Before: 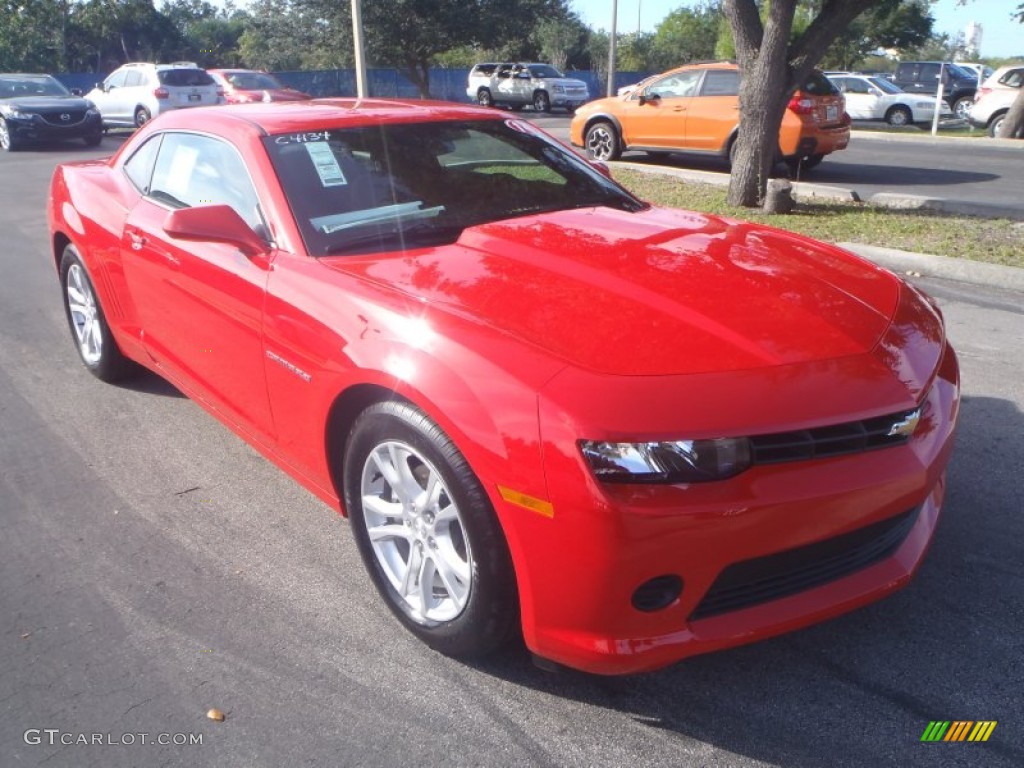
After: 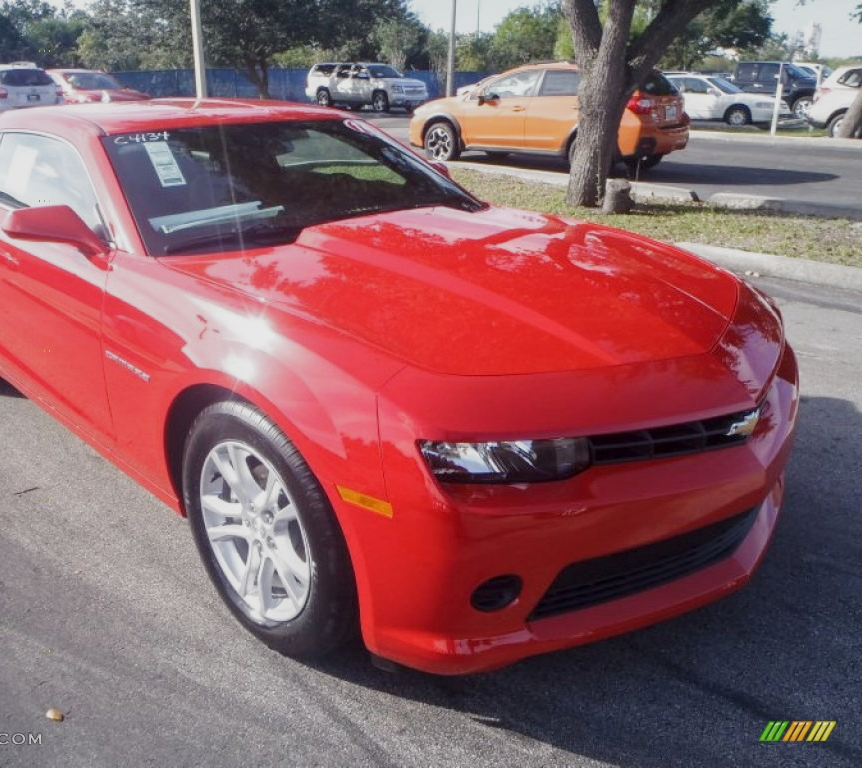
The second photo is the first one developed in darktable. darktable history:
filmic rgb: black relative exposure -11.36 EV, white relative exposure 3.25 EV, hardness 6.78, add noise in highlights 0.002, preserve chrominance no, color science v3 (2019), use custom middle-gray values true, contrast in highlights soft
crop: left 15.813%
local contrast: on, module defaults
